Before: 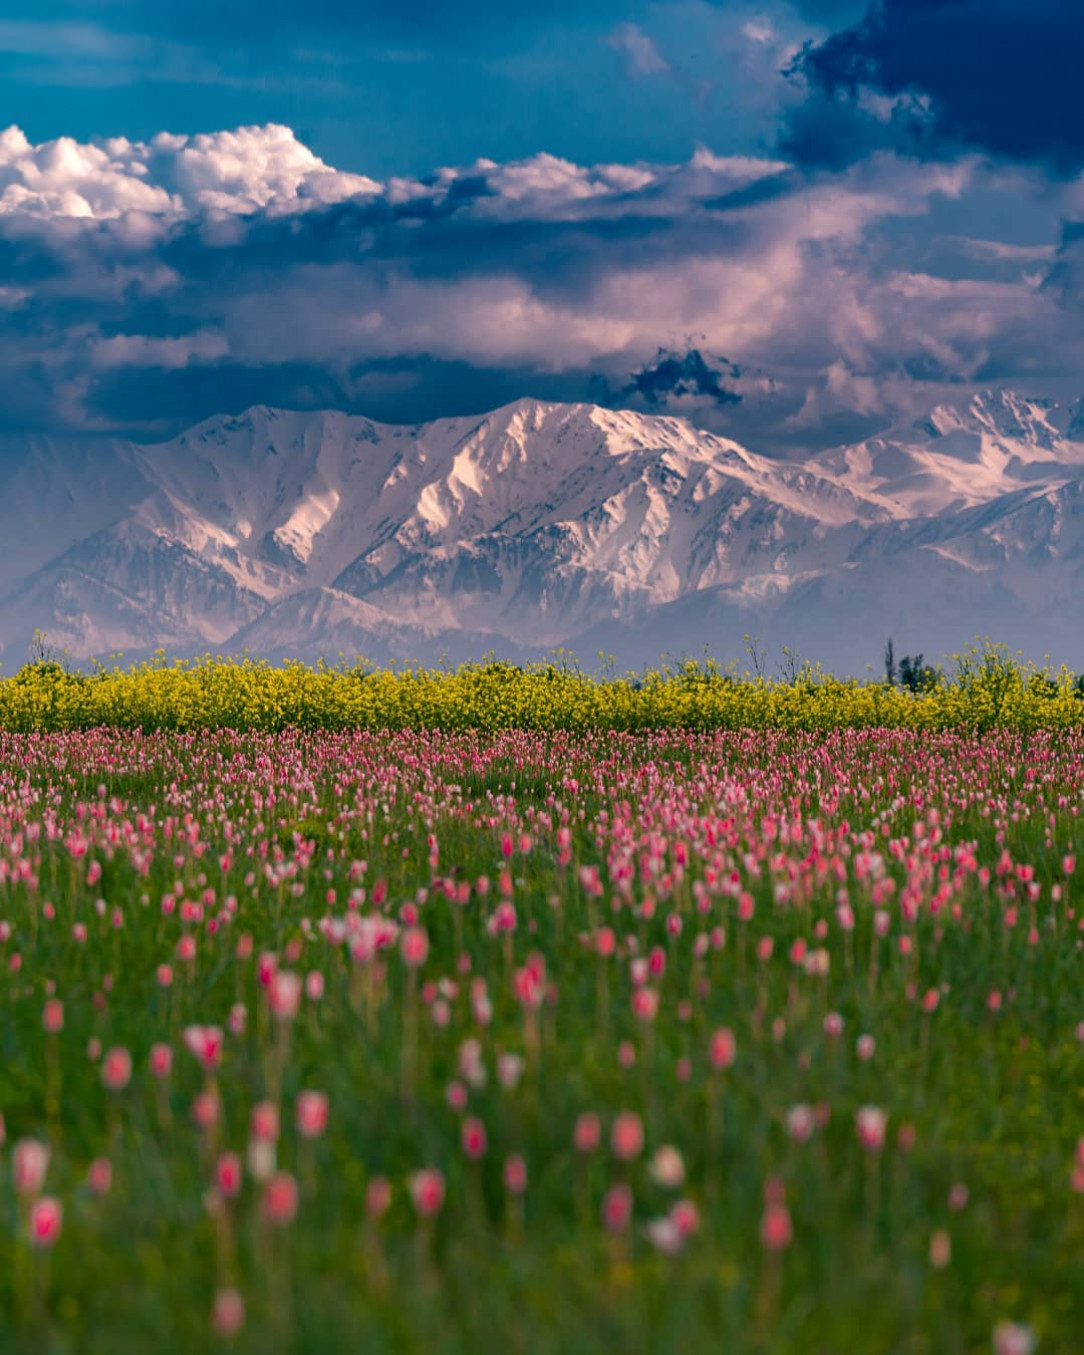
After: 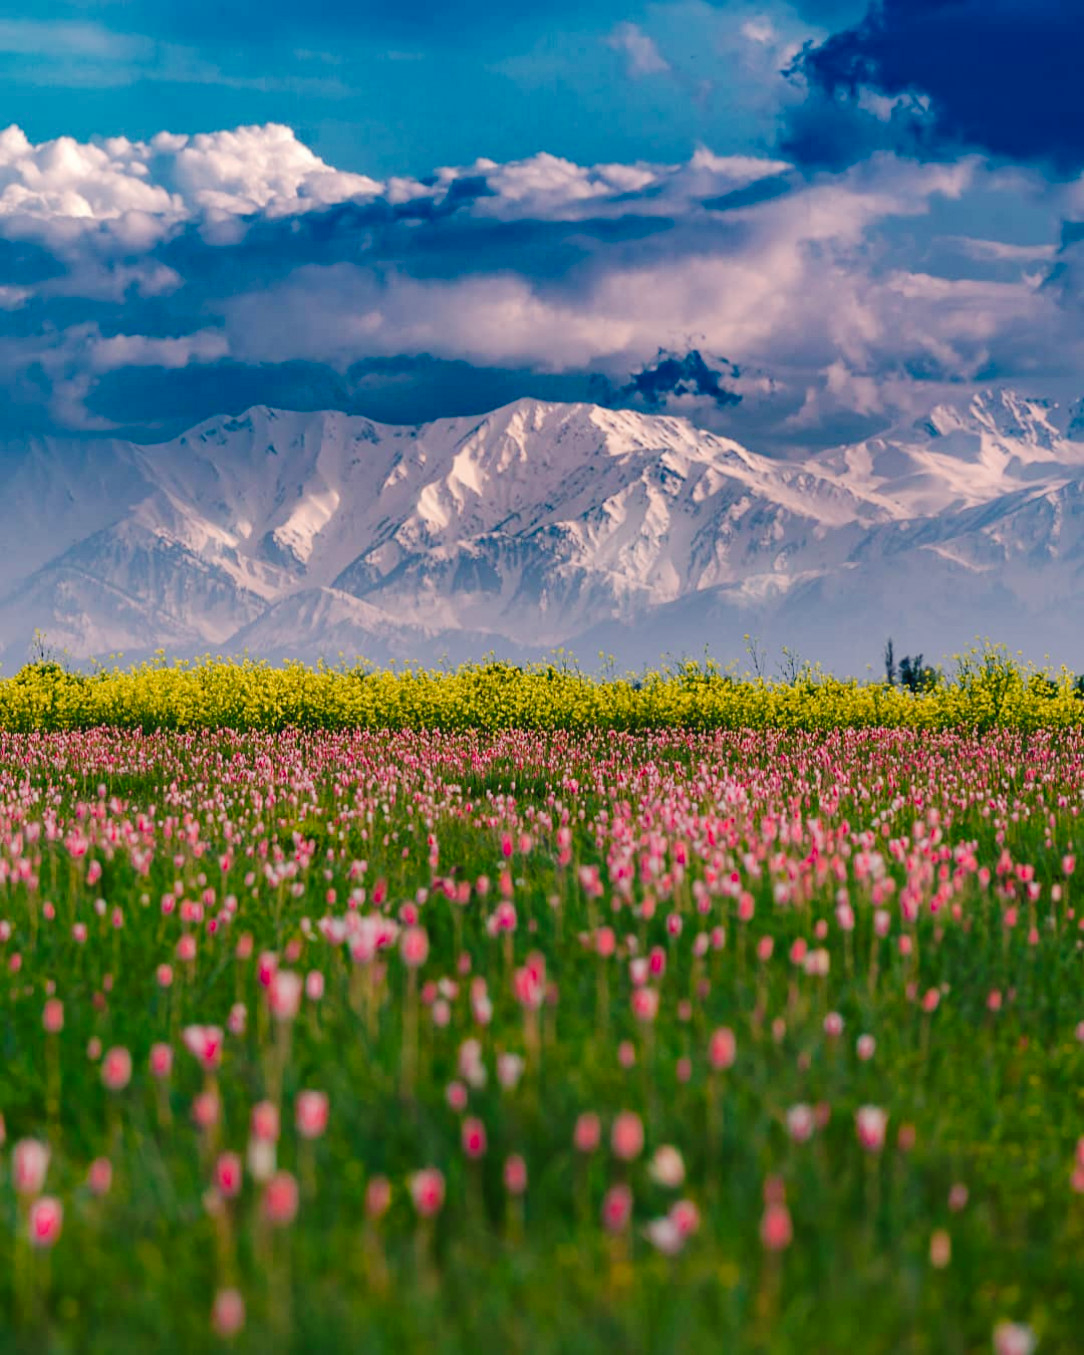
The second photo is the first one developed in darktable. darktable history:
tone curve: curves: ch0 [(0, 0) (0.003, 0.02) (0.011, 0.023) (0.025, 0.028) (0.044, 0.045) (0.069, 0.063) (0.1, 0.09) (0.136, 0.122) (0.177, 0.166) (0.224, 0.223) (0.277, 0.297) (0.335, 0.384) (0.399, 0.461) (0.468, 0.549) (0.543, 0.632) (0.623, 0.705) (0.709, 0.772) (0.801, 0.844) (0.898, 0.91) (1, 1)], preserve colors none
